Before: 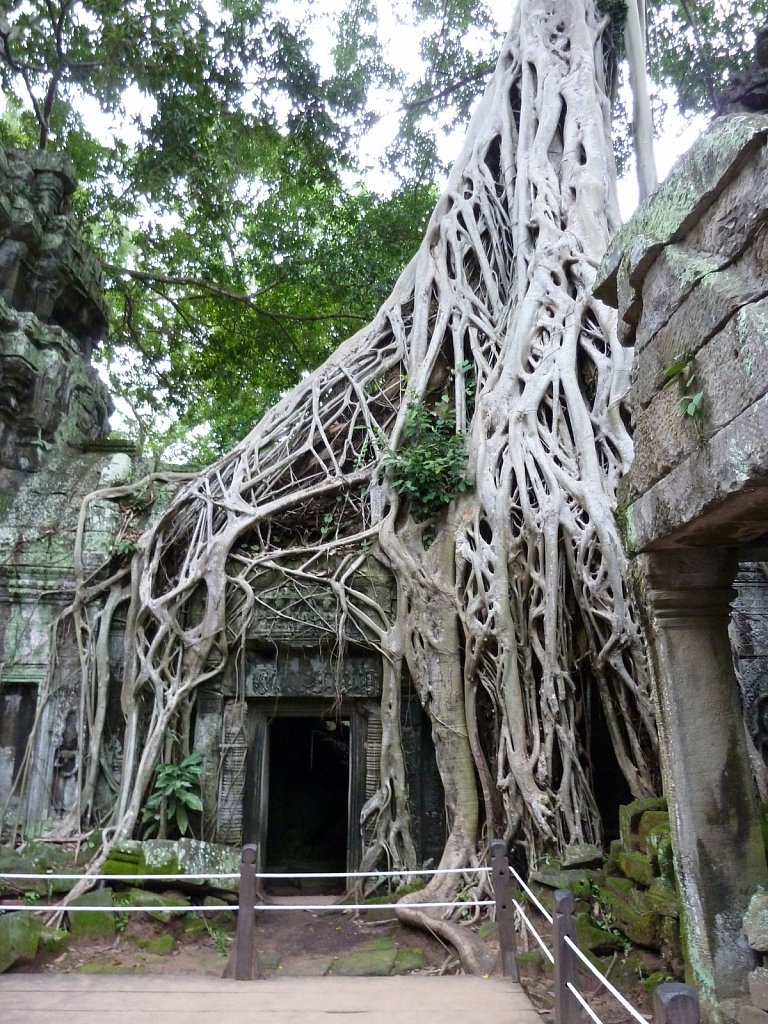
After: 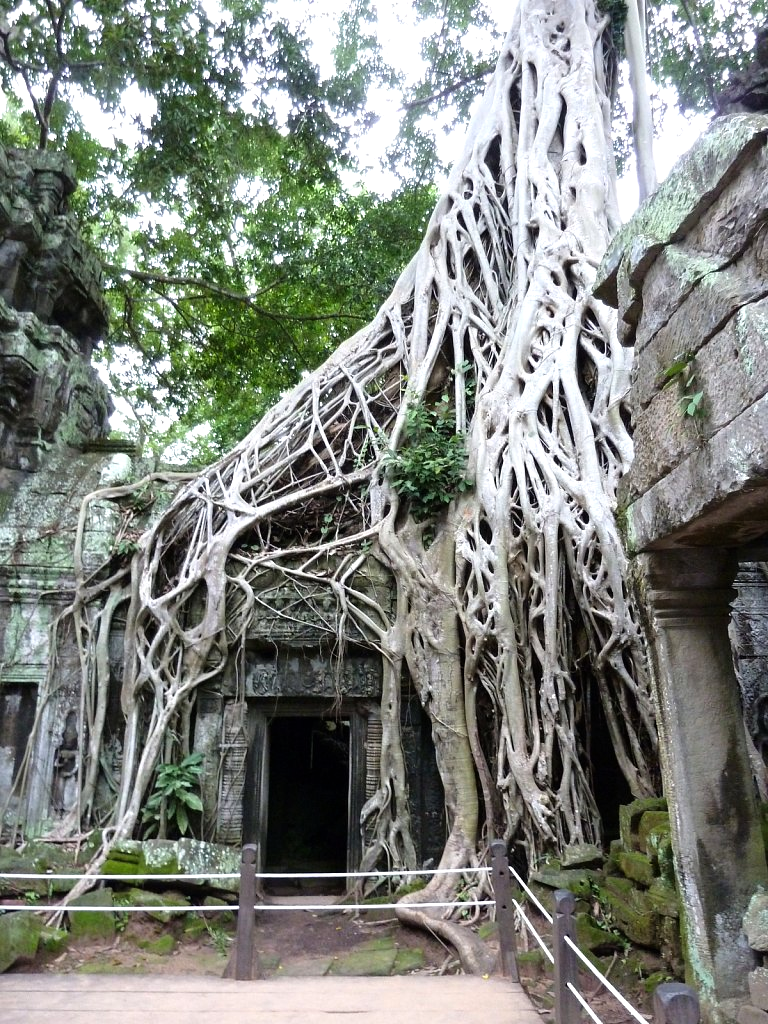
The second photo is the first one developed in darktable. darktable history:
tone equalizer: -8 EV -0.454 EV, -7 EV -0.392 EV, -6 EV -0.346 EV, -5 EV -0.252 EV, -3 EV 0.205 EV, -2 EV 0.347 EV, -1 EV 0.395 EV, +0 EV 0.404 EV
